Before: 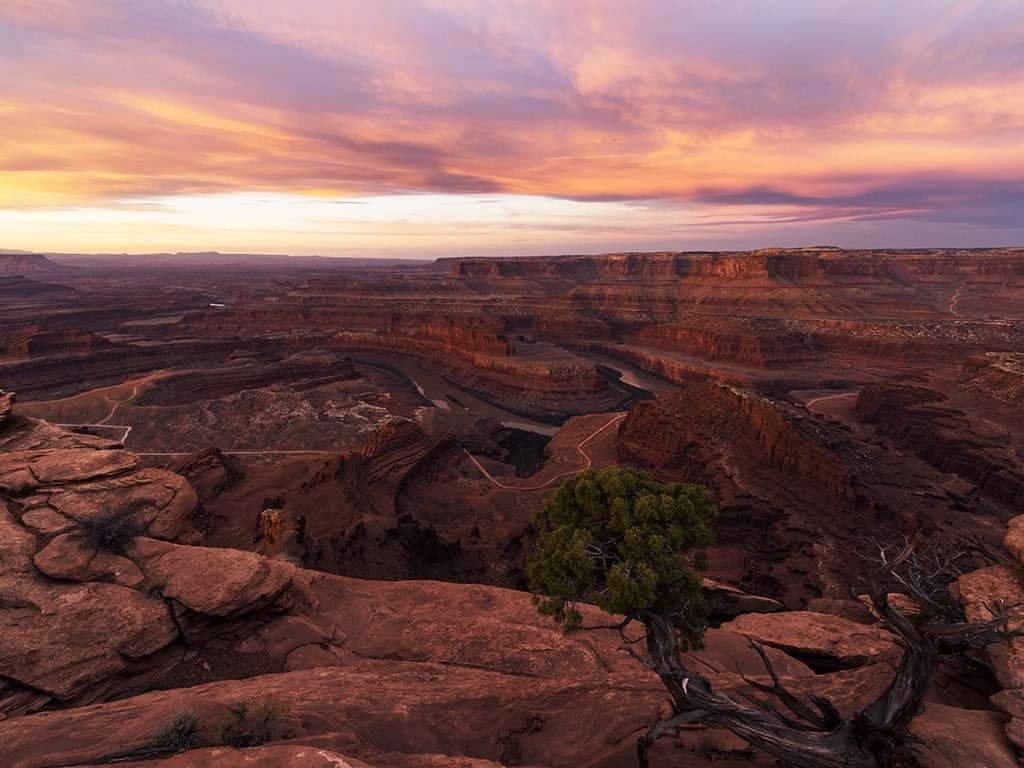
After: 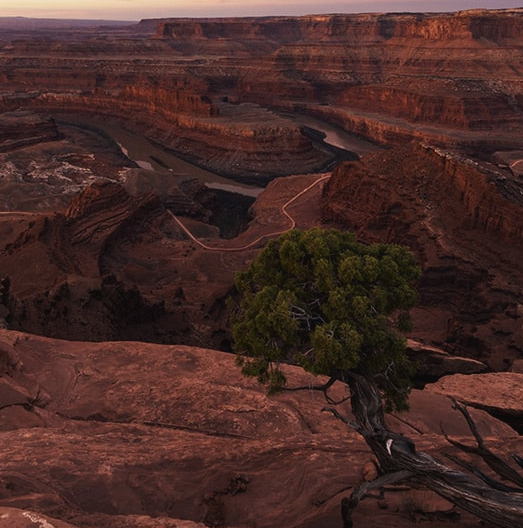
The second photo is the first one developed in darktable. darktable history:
contrast equalizer: octaves 7, y [[0.524 ×6], [0.512 ×6], [0.379 ×6], [0 ×6], [0 ×6]], mix 0.586
contrast brightness saturation: contrast -0.075, brightness -0.044, saturation -0.108
crop and rotate: left 28.985%, top 31.237%, right 19.856%
